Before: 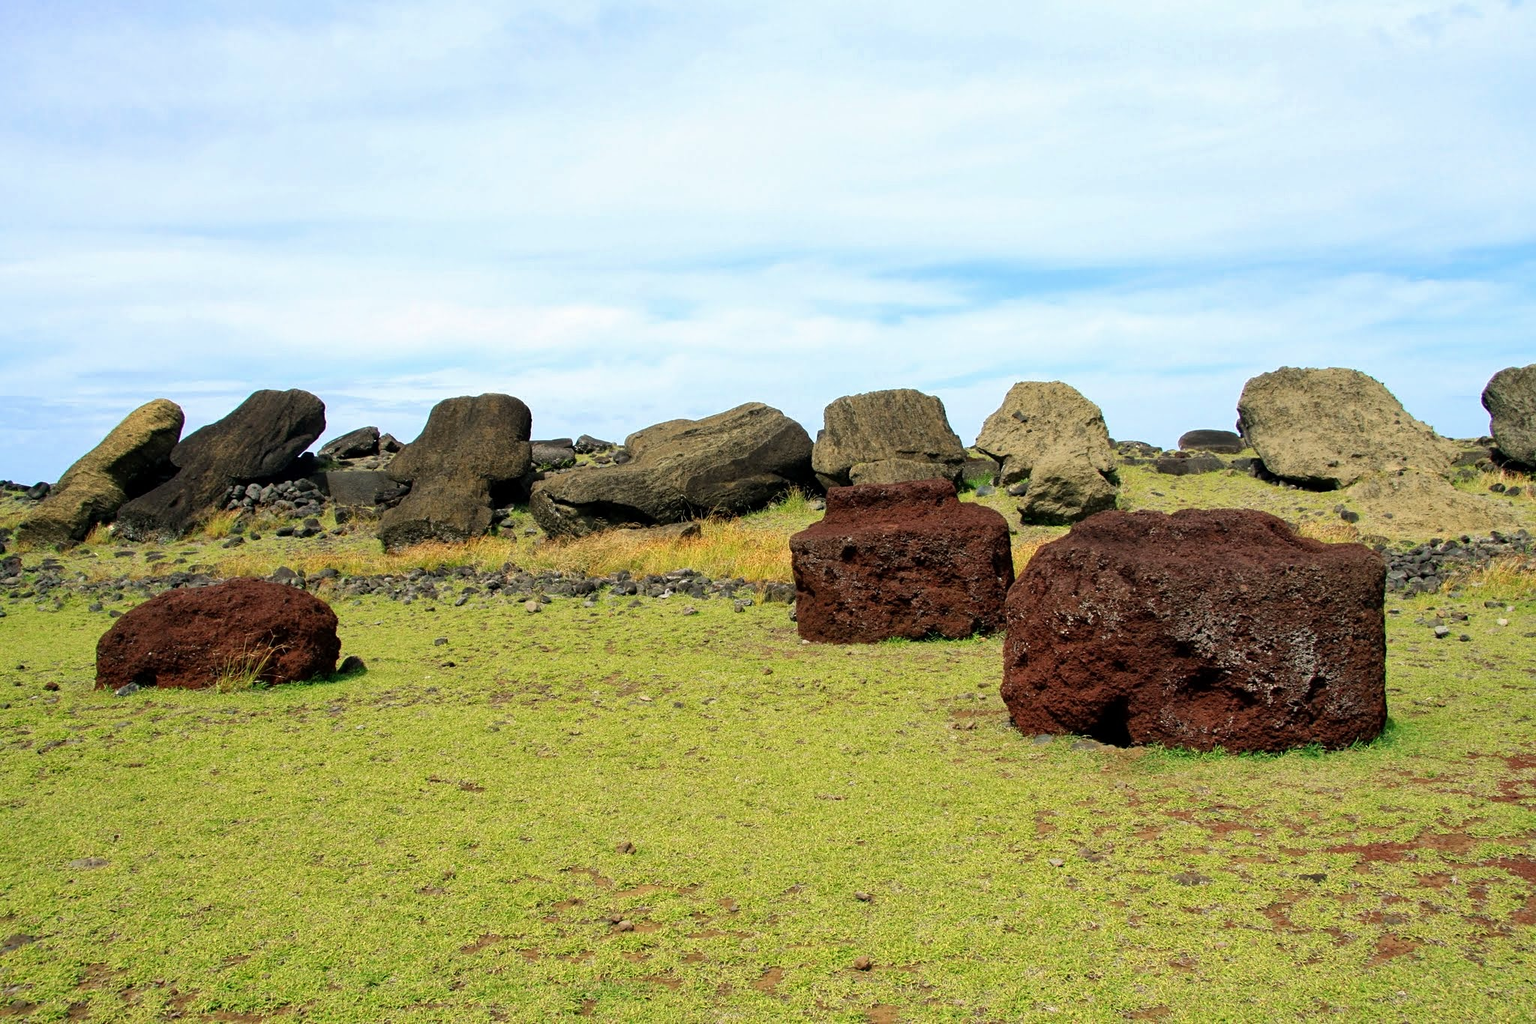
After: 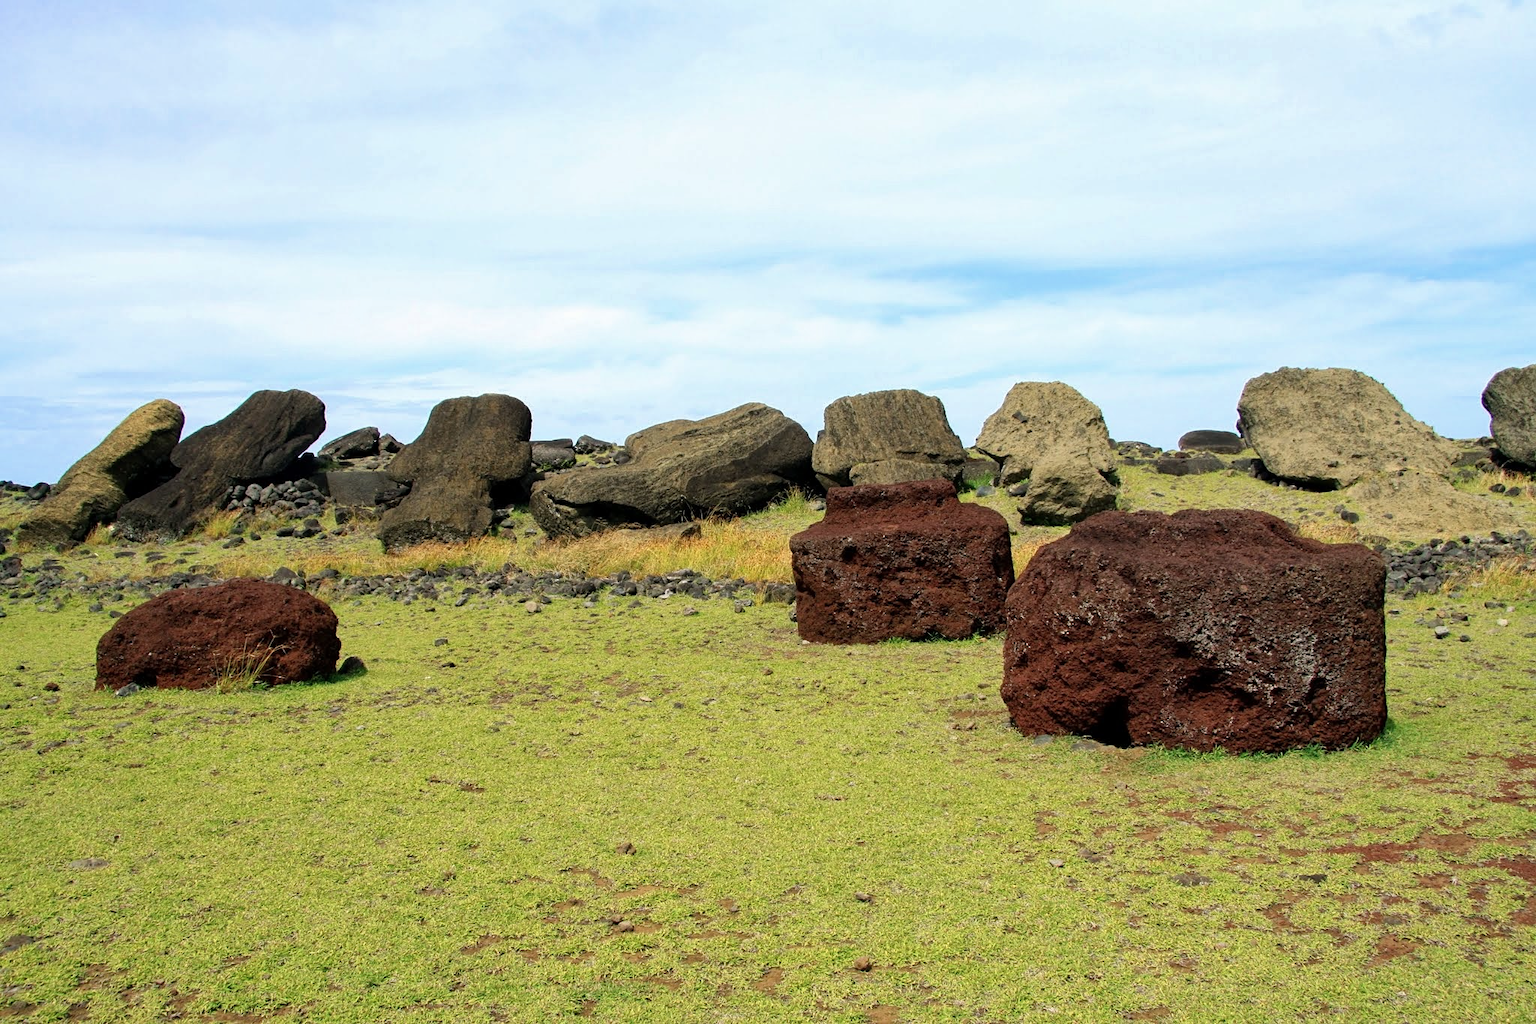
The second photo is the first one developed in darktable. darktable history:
contrast brightness saturation: saturation -0.057
color zones: mix 101.51%
